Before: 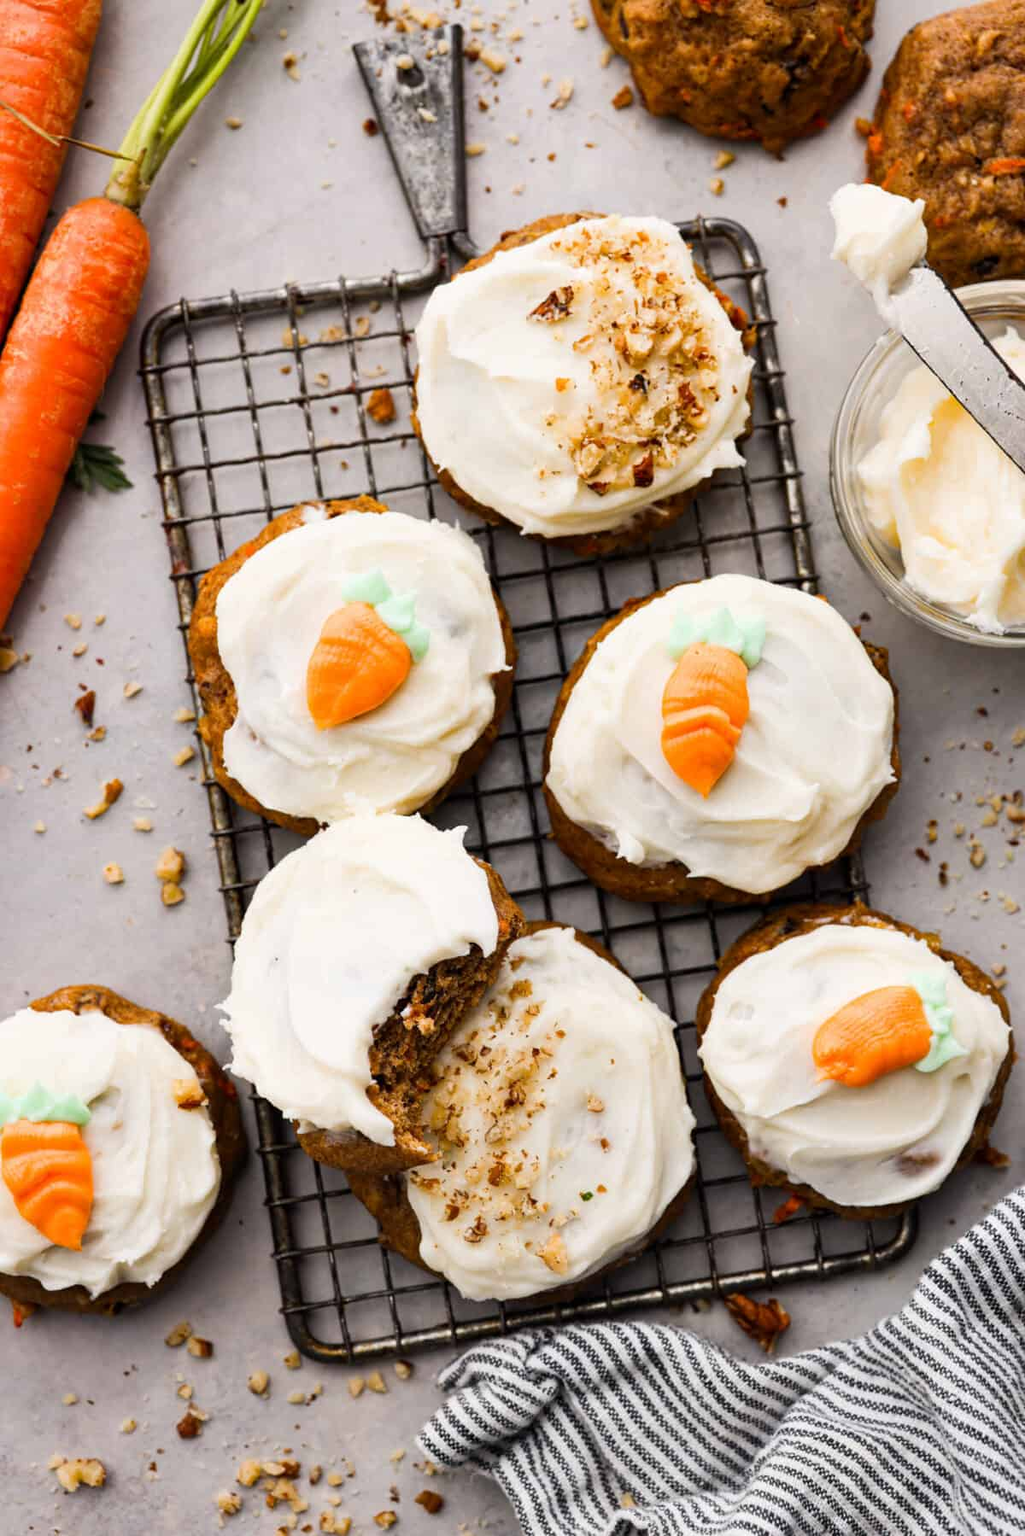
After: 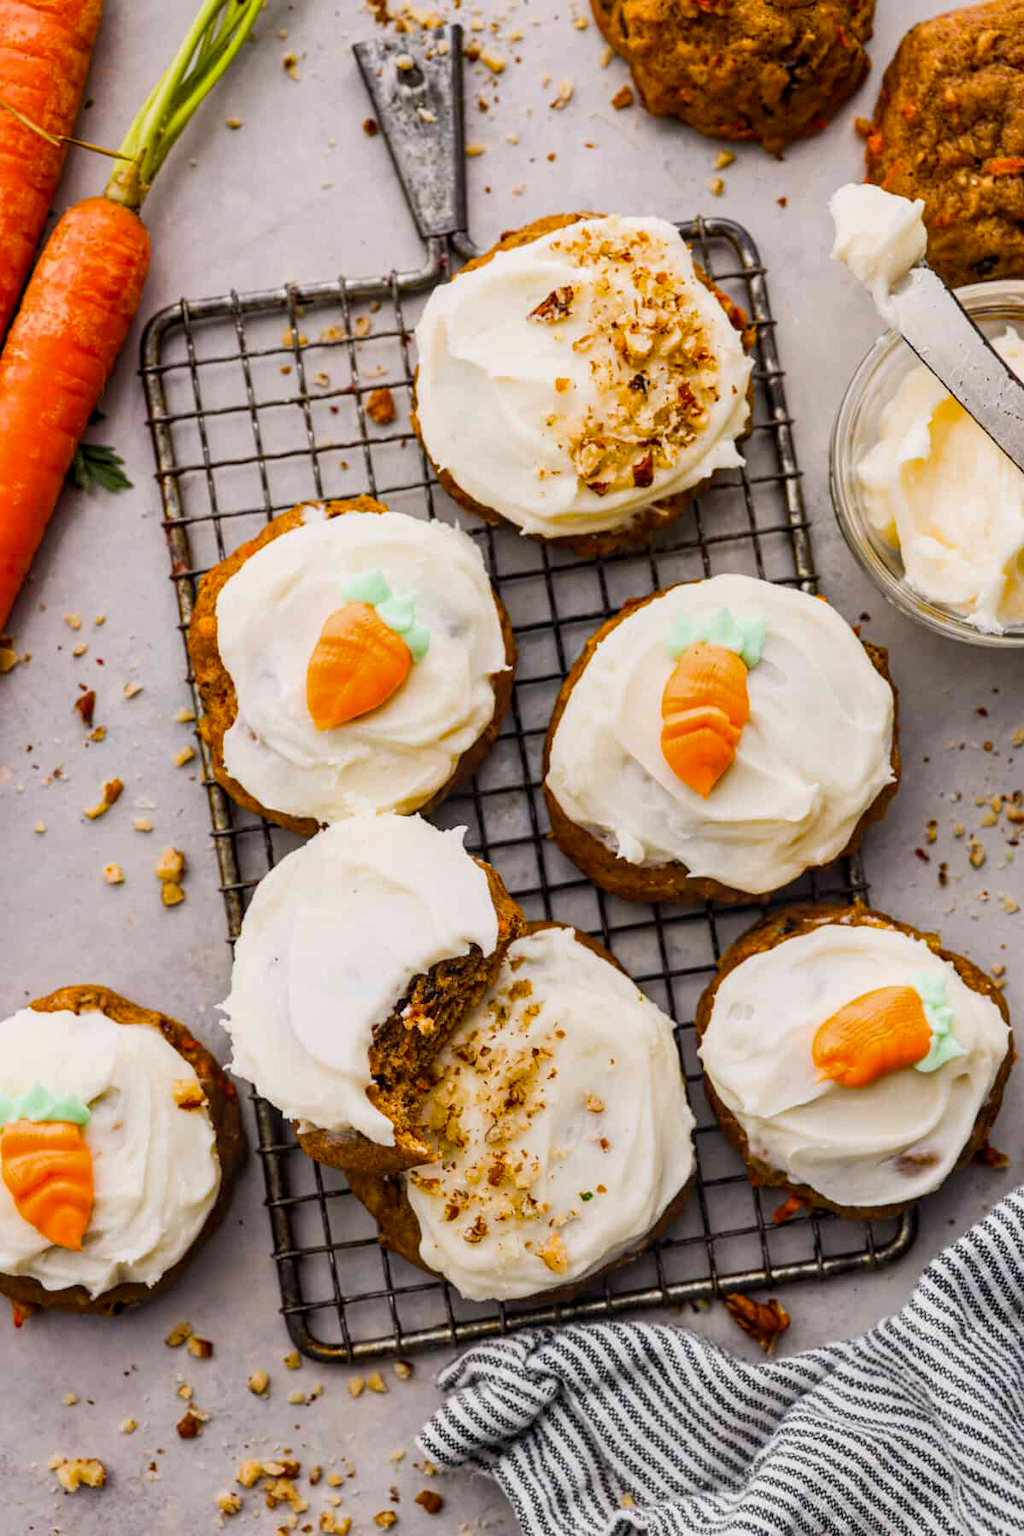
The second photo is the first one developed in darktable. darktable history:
color balance rgb: highlights gain › chroma 0.186%, highlights gain › hue 332.05°, perceptual saturation grading › global saturation 30.92%, contrast -9.592%
local contrast: on, module defaults
